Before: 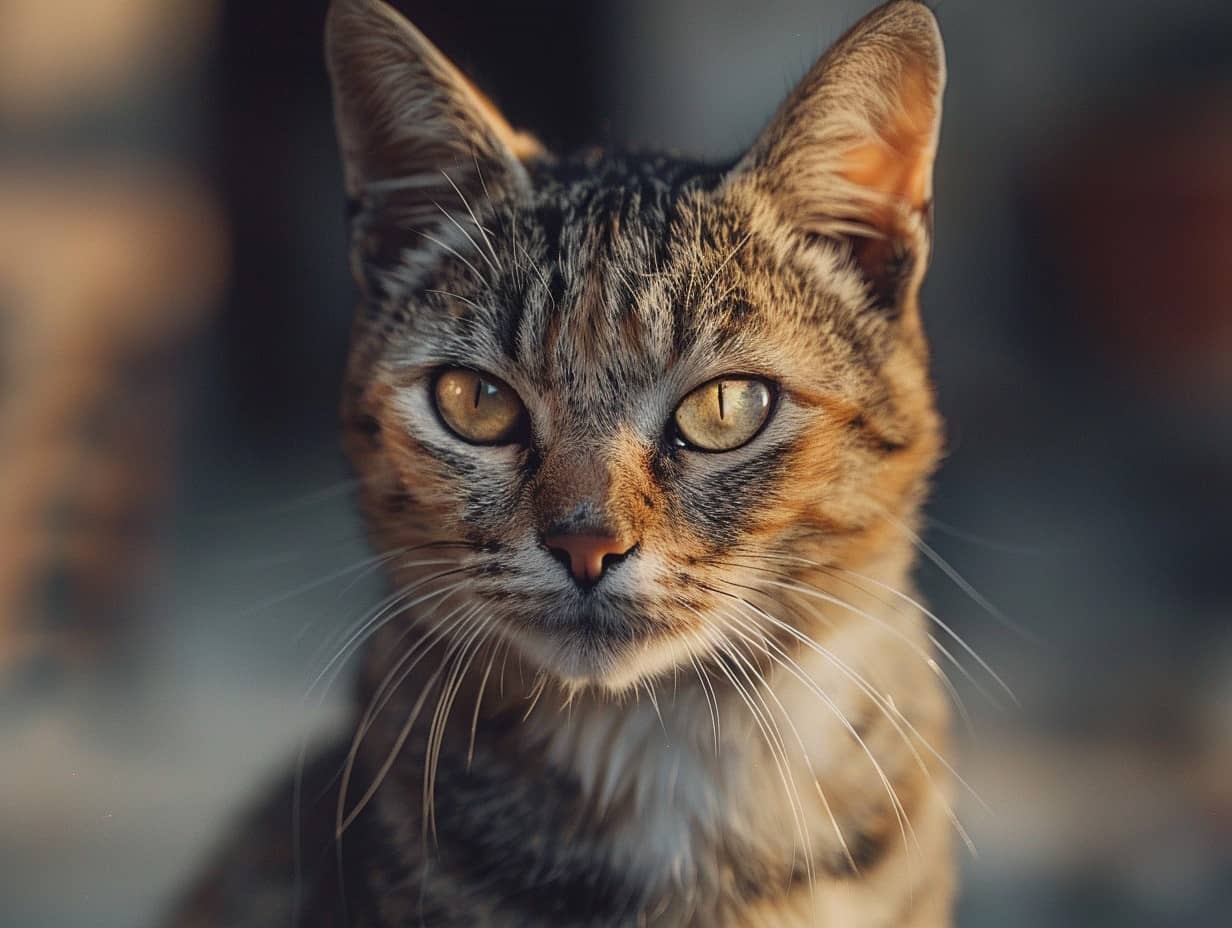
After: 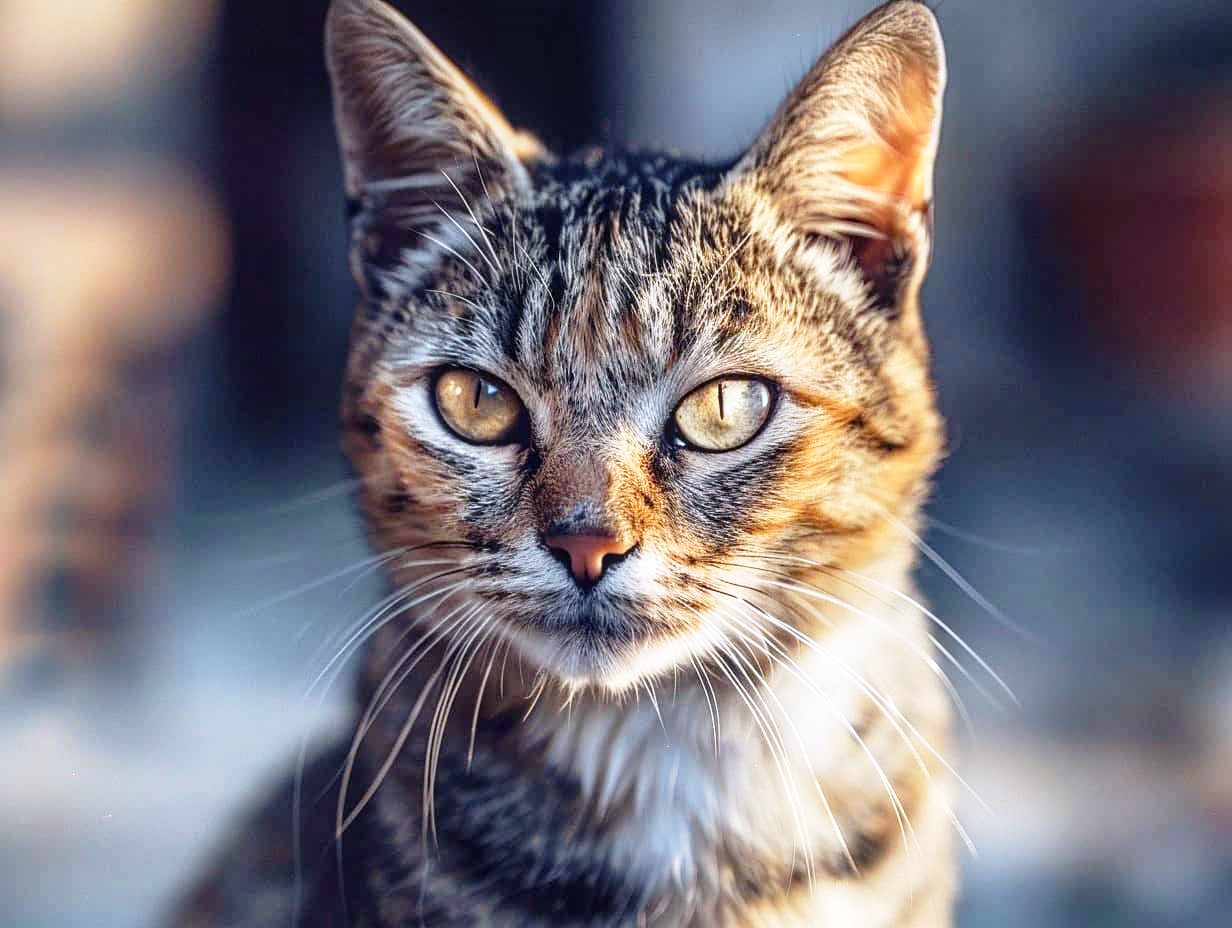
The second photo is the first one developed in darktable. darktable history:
local contrast: on, module defaults
base curve: curves: ch0 [(0, 0) (0.012, 0.01) (0.073, 0.168) (0.31, 0.711) (0.645, 0.957) (1, 1)], preserve colors none
white balance: red 0.948, green 1.02, blue 1.176
